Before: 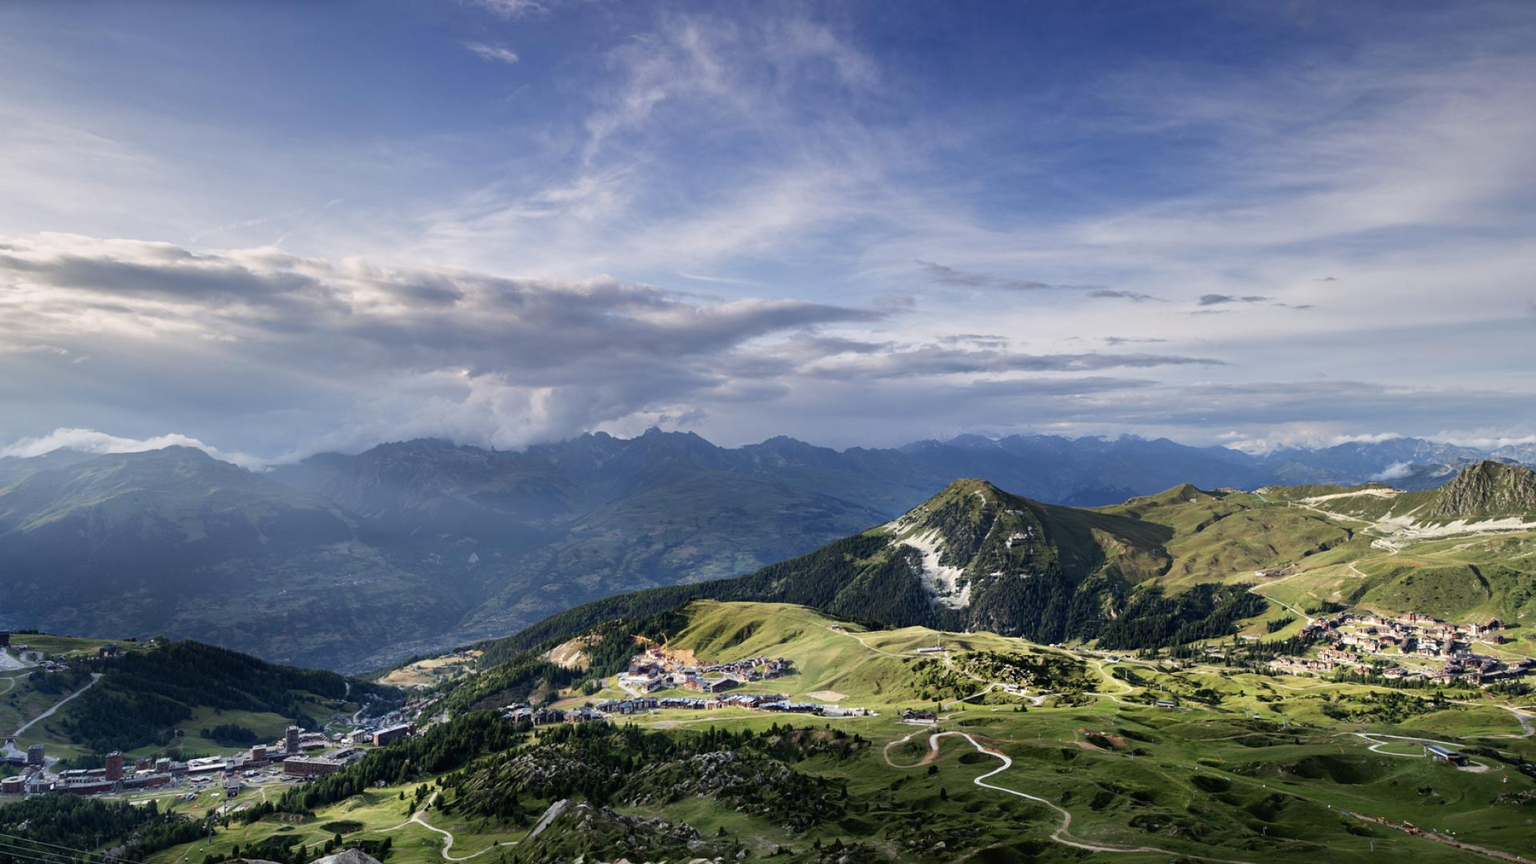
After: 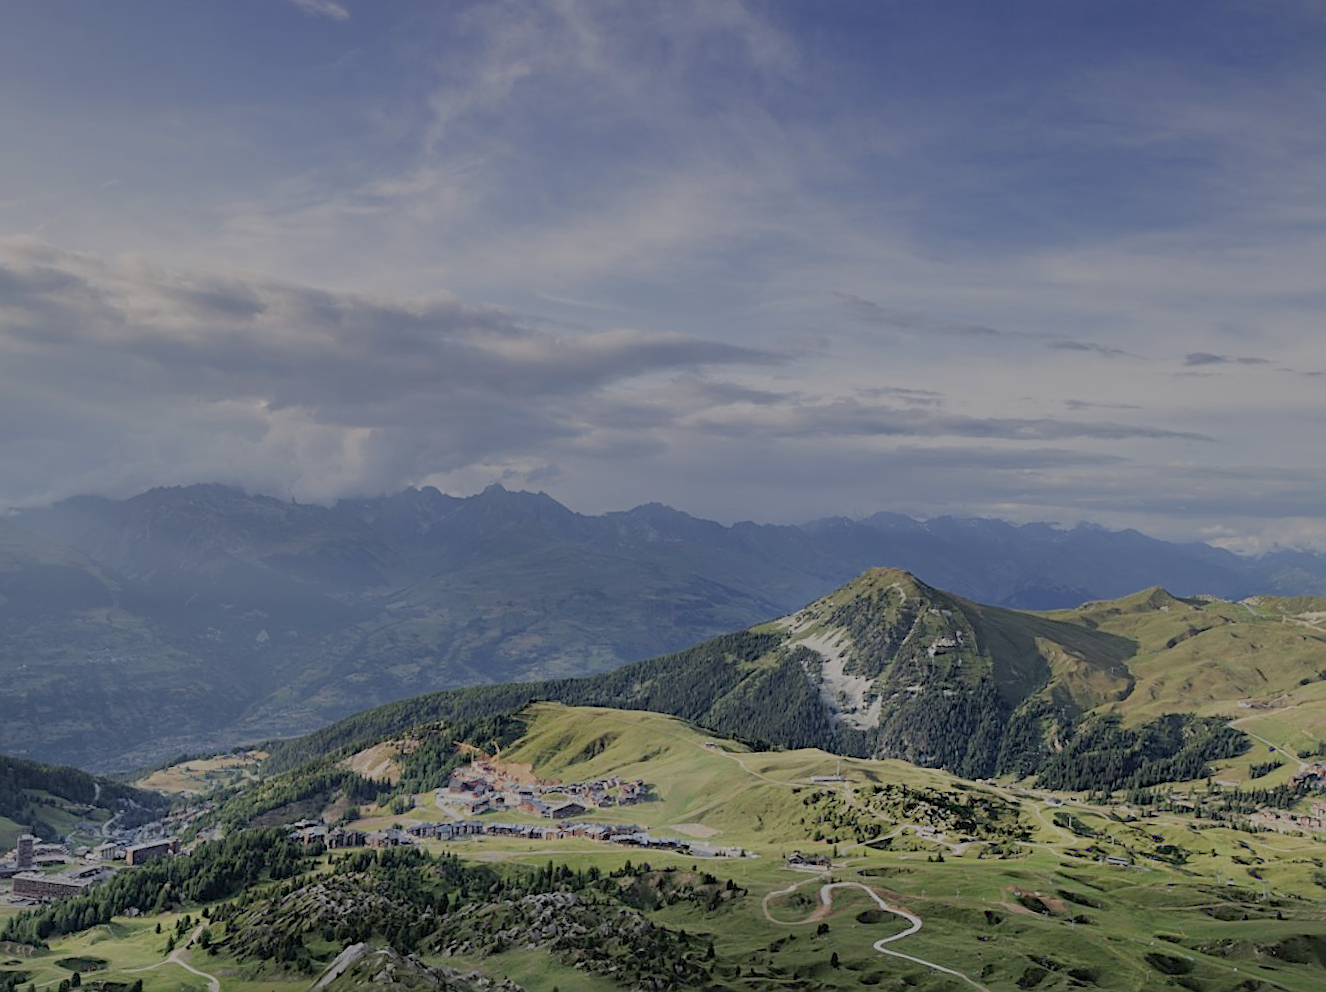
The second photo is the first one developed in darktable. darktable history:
tone equalizer: mask exposure compensation -0.494 EV
crop and rotate: angle -2.83°, left 13.917%, top 0.03%, right 10.981%, bottom 0.06%
filmic rgb: black relative exposure -13.92 EV, white relative exposure 7.97 EV, hardness 3.73, latitude 50.2%, contrast 0.517
sharpen: on, module defaults
